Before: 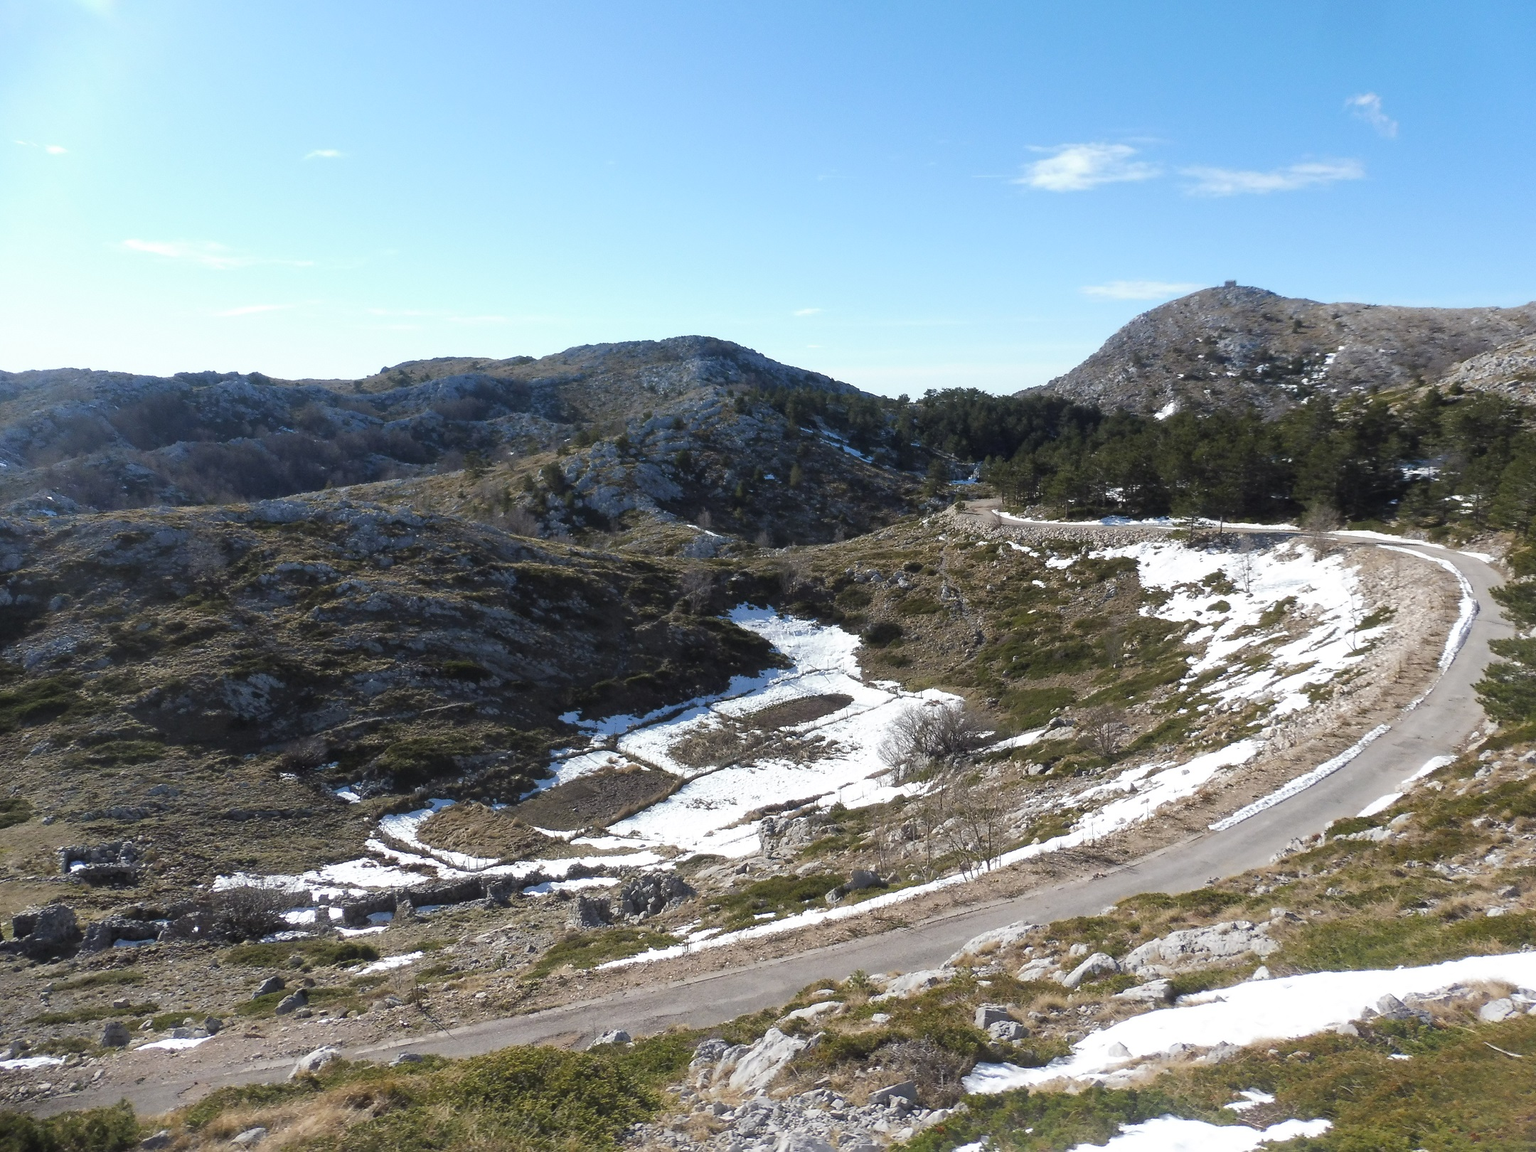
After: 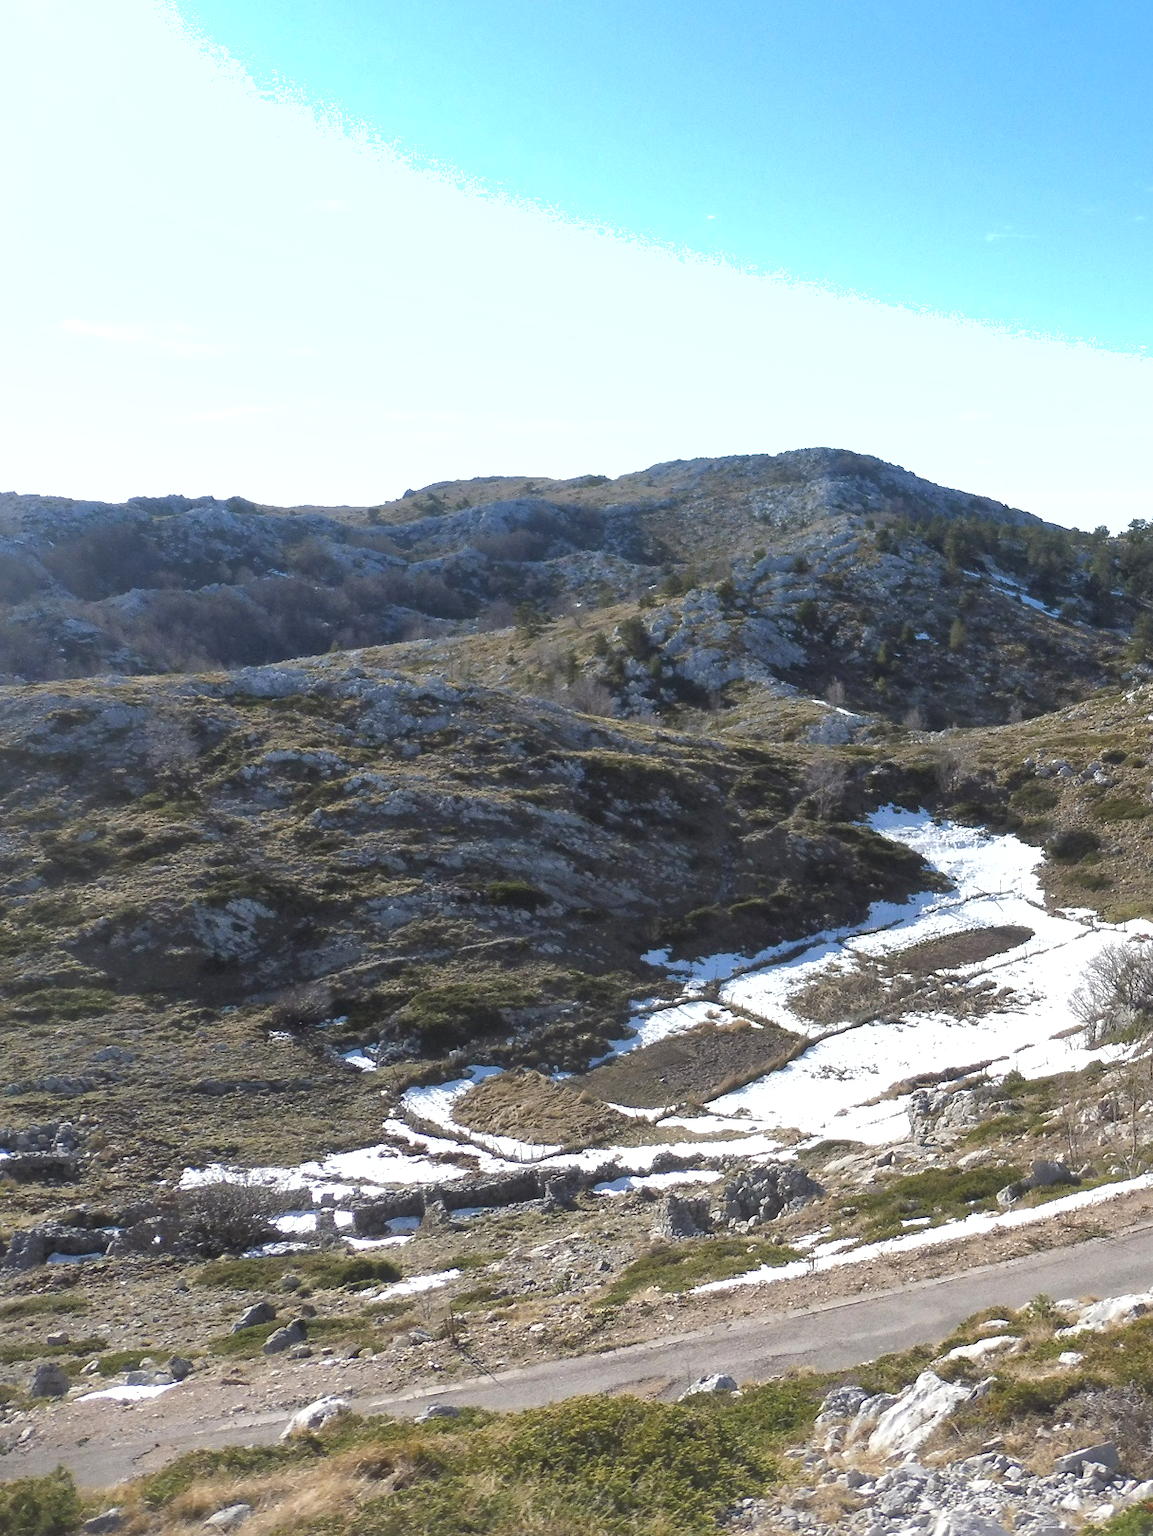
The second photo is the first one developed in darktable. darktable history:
shadows and highlights: on, module defaults
contrast brightness saturation: saturation -0.05
exposure: black level correction 0, exposure 0.5 EV, compensate highlight preservation false
crop: left 5.114%, right 38.589%
